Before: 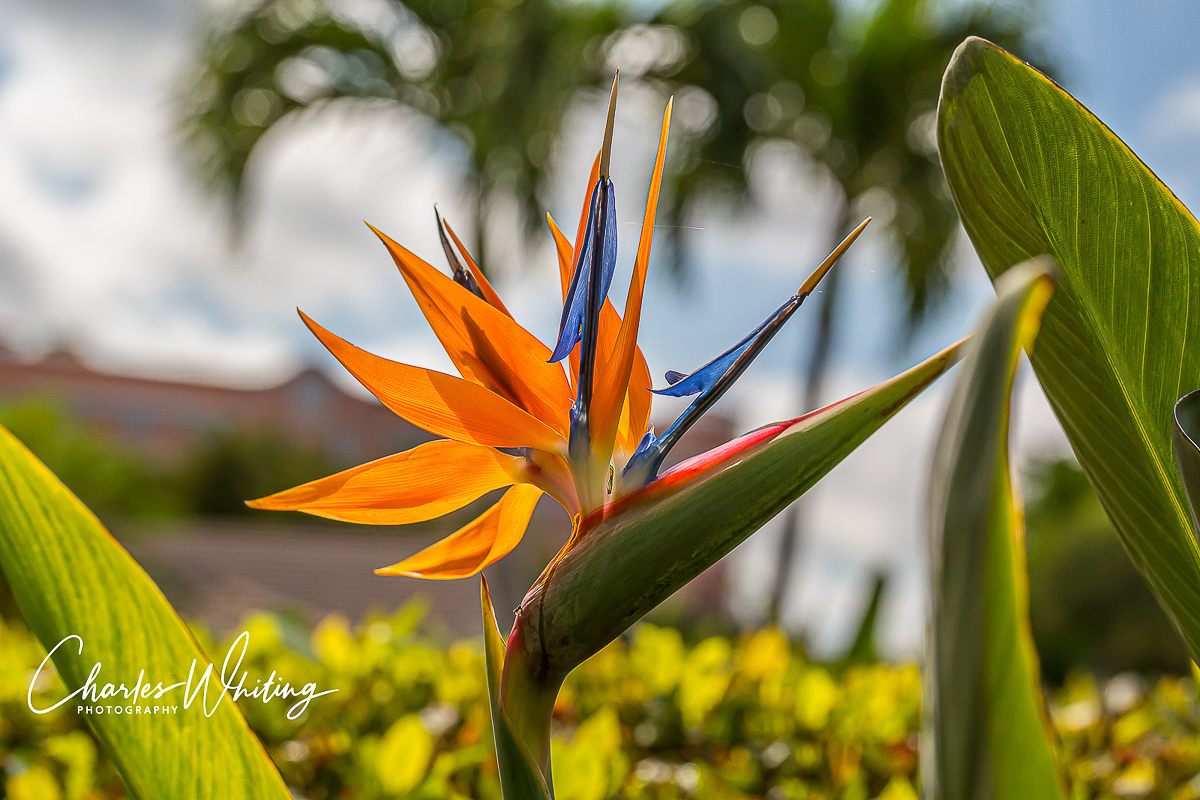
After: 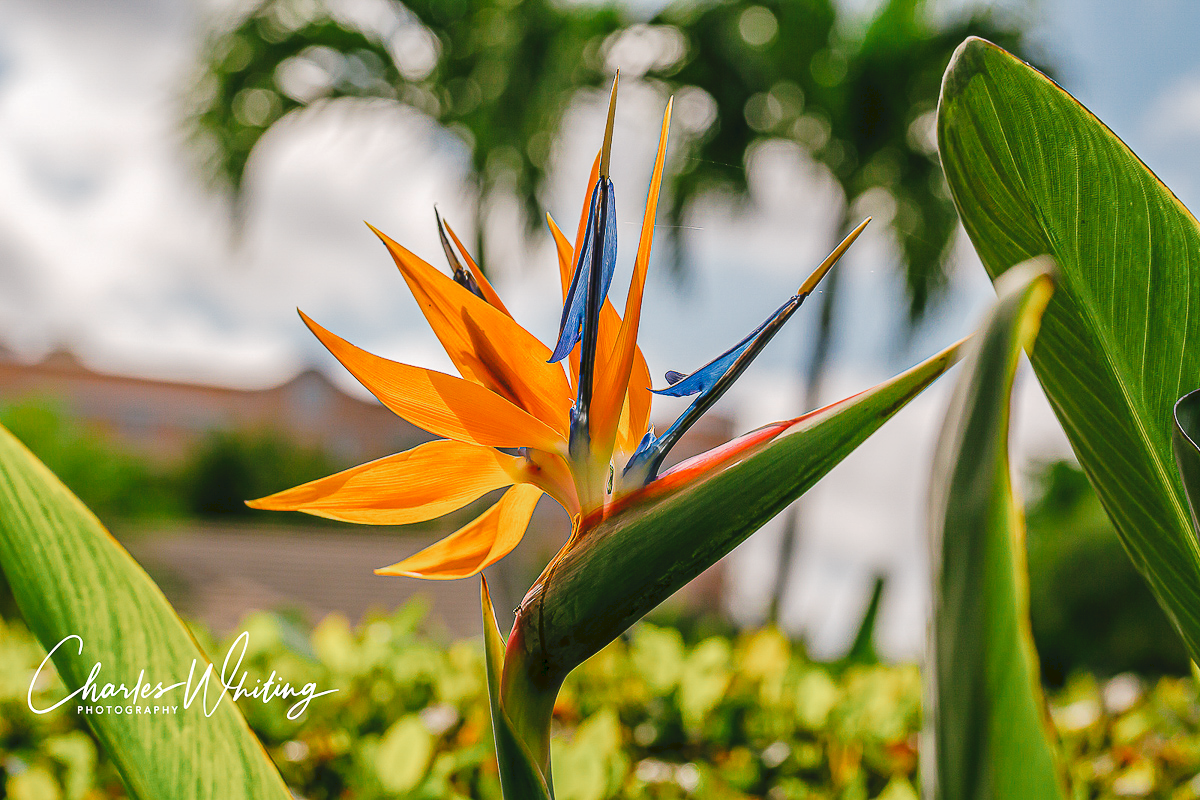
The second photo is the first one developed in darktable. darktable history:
tone curve: curves: ch0 [(0, 0) (0.003, 0.064) (0.011, 0.065) (0.025, 0.061) (0.044, 0.068) (0.069, 0.083) (0.1, 0.102) (0.136, 0.126) (0.177, 0.172) (0.224, 0.225) (0.277, 0.306) (0.335, 0.397) (0.399, 0.483) (0.468, 0.56) (0.543, 0.634) (0.623, 0.708) (0.709, 0.77) (0.801, 0.832) (0.898, 0.899) (1, 1)], preserve colors none
color look up table: target L [91.5, 92.75, 87.77, 84.91, 82.53, 74.93, 73.05, 69.19, 58.3, 58.34, 50.62, 52.86, 36.97, 21.62, 11.51, 200.62, 102.25, 86.9, 78.81, 65.31, 64.28, 58.21, 52.86, 49.23, 45.35, 37.75, 34.03, 30.35, 17.65, 86.06, 74.98, 75.26, 72.08, 68.46, 56.28, 50.55, 51.23, 47.22, 42.92, 34.37, 35.28, 34.19, 23.74, 13.65, 2.39, 80.4, 57.88, 58.6, 30.21], target a [-25.92, -2.912, -29.83, -47.01, -14.53, -45.68, -26.03, 0.731, -58.85, -31.64, -38.24, -11.63, -30.63, -23.18, -12.57, 0, 0, -8.101, 18.57, 51.1, 37.63, 61.18, 20.41, 73.03, 50.1, 44, 45.97, 3.967, 23.99, 18.39, 37.32, 46.17, 59.93, 37.17, 74.16, 22.47, 66.86, 49.53, 5.796, -5.059, 41.94, 19.12, 28.56, 16.42, 17.83, -43.23, -16.88, -2.168, -15.41], target b [45.69, 24.65, 19.21, 24.03, 8.517, 3.193, 48.3, 9.499, 36.87, 16.67, 28.79, 31.06, 25.88, 20.41, 19.09, 0, -0.001, 66.16, 66.35, 57.59, 20.87, 35.39, 40.05, 57.61, 49.49, 21.11, 46.36, 4.353, 29.77, -9.785, -2.393, -21.32, -32.35, -38.6, -2.811, -33.37, -30.06, -2.379, -59.69, -17.96, -57.1, -75.71, -10.93, -34.89, -24.4, -20.63, -44.37, -10.14, -2.733], num patches 49
